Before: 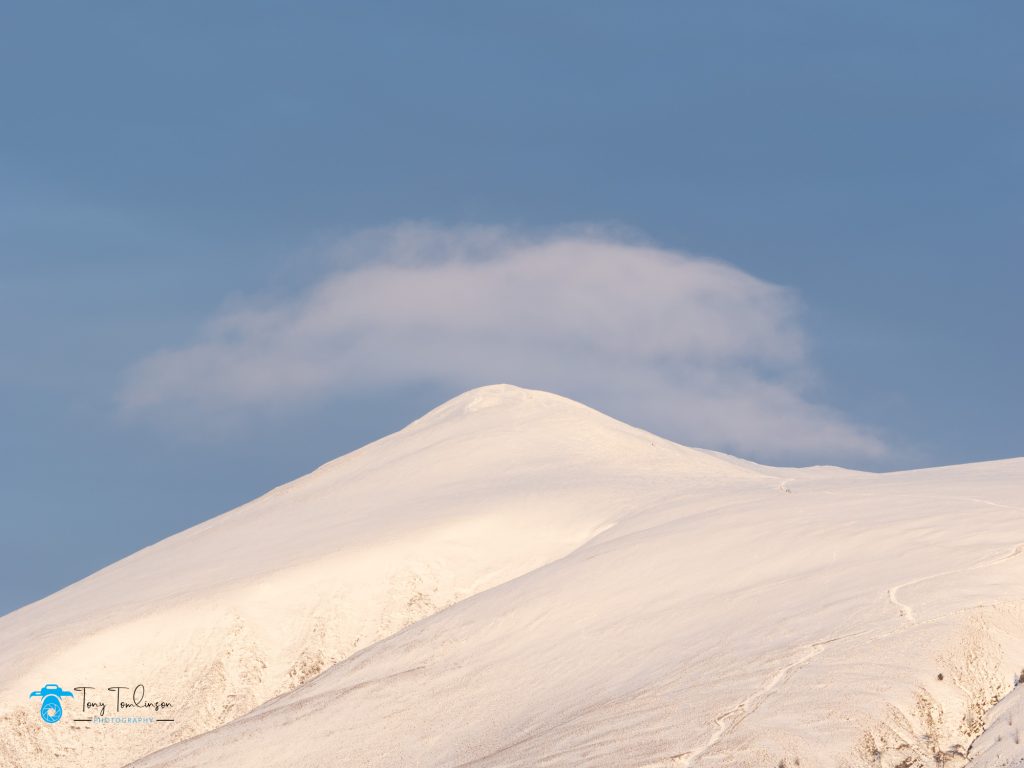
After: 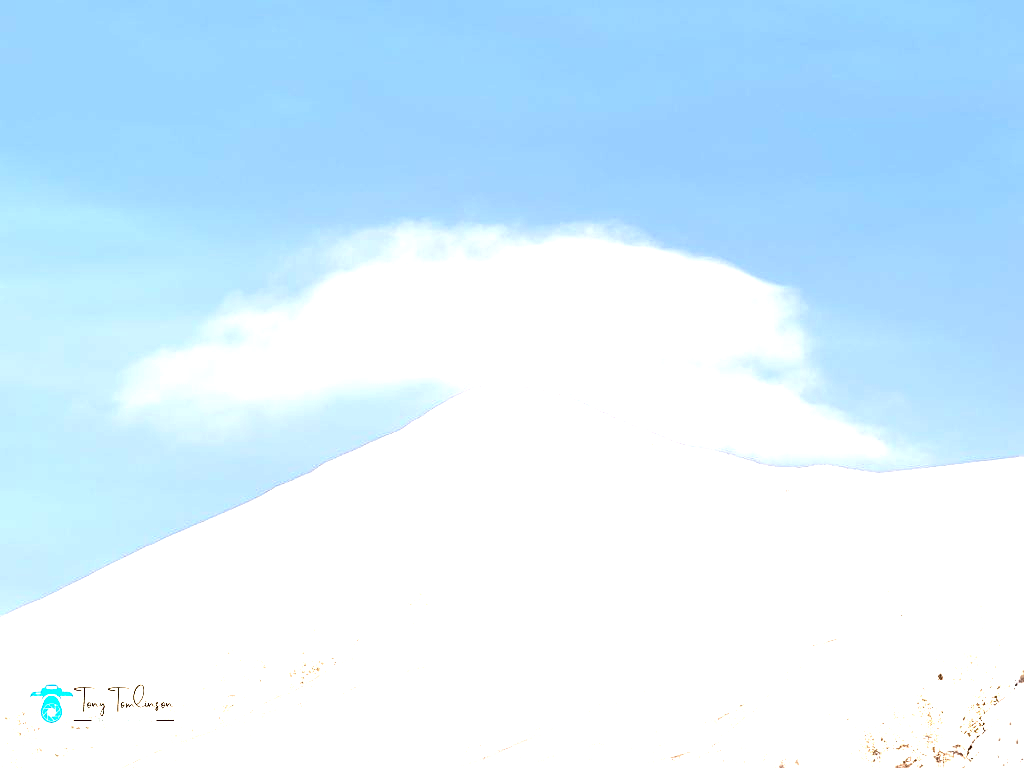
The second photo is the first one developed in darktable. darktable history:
exposure: black level correction 0, exposure 1.001 EV, compensate highlight preservation false
contrast brightness saturation: contrast 0.07, brightness -0.138, saturation 0.107
tone equalizer: -8 EV -0.753 EV, -7 EV -0.694 EV, -6 EV -0.575 EV, -5 EV -0.398 EV, -3 EV 0.405 EV, -2 EV 0.6 EV, -1 EV 0.676 EV, +0 EV 0.745 EV, edges refinement/feathering 500, mask exposure compensation -1.57 EV, preserve details no
sharpen: on, module defaults
